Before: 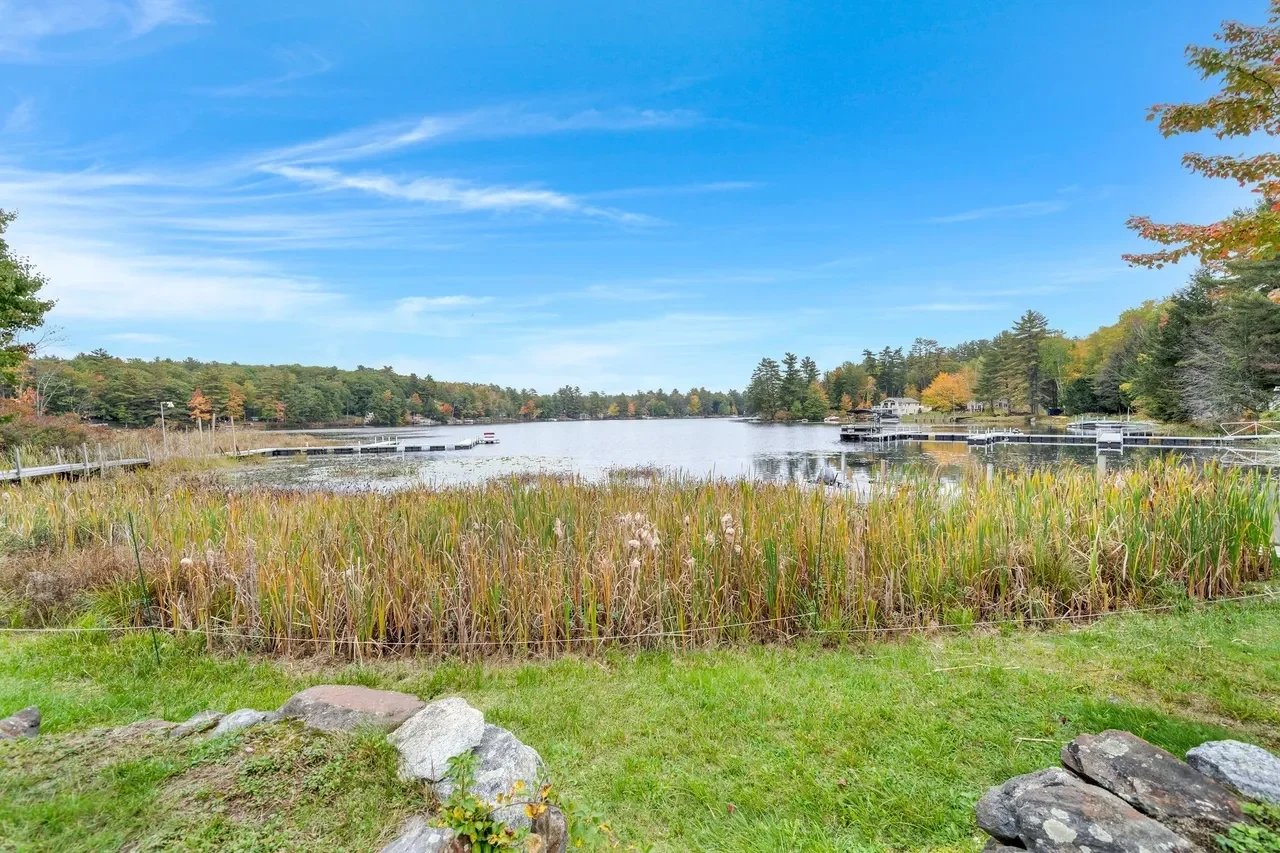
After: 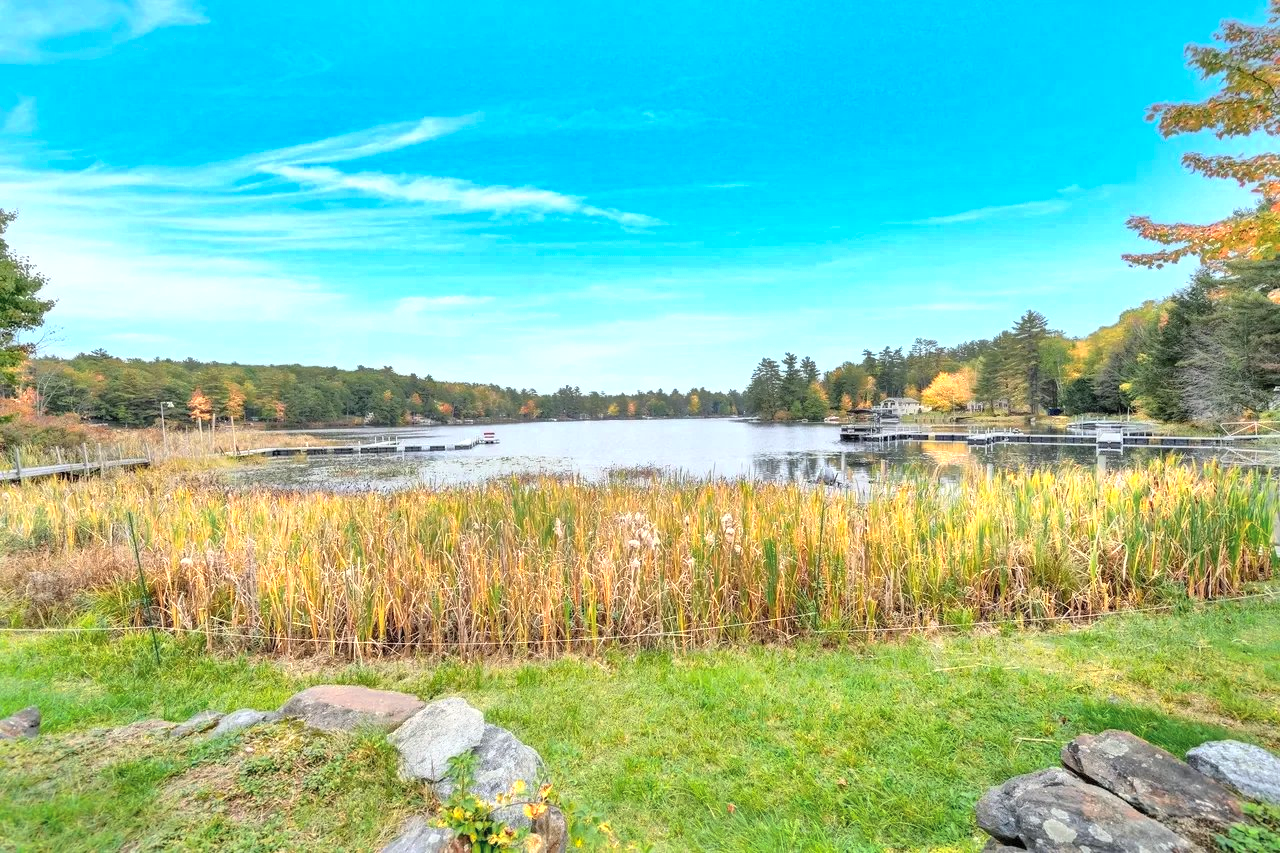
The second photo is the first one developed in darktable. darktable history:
shadows and highlights: shadows 40.08, highlights -59.86
color zones: curves: ch0 [(0.018, 0.548) (0.197, 0.654) (0.425, 0.447) (0.605, 0.658) (0.732, 0.579)]; ch1 [(0.105, 0.531) (0.224, 0.531) (0.386, 0.39) (0.618, 0.456) (0.732, 0.456) (0.956, 0.421)]; ch2 [(0.039, 0.583) (0.215, 0.465) (0.399, 0.544) (0.465, 0.548) (0.614, 0.447) (0.724, 0.43) (0.882, 0.623) (0.956, 0.632)]
contrast brightness saturation: contrast 0.203, brightness 0.159, saturation 0.224
